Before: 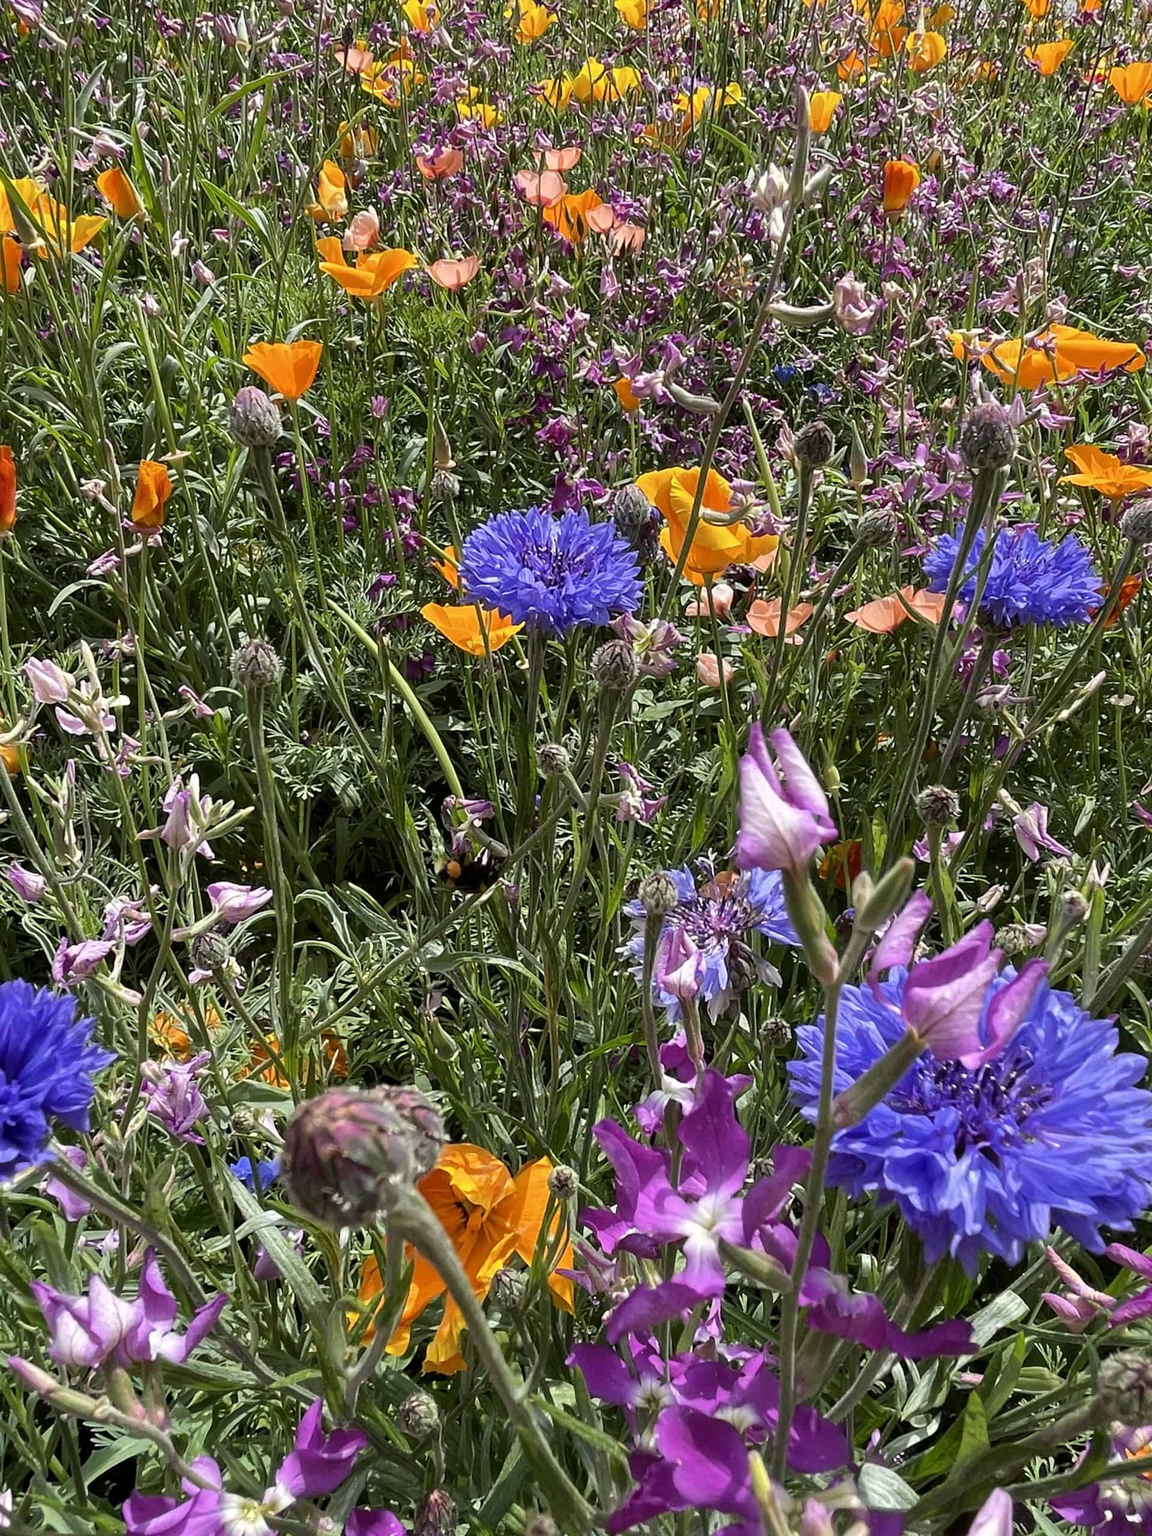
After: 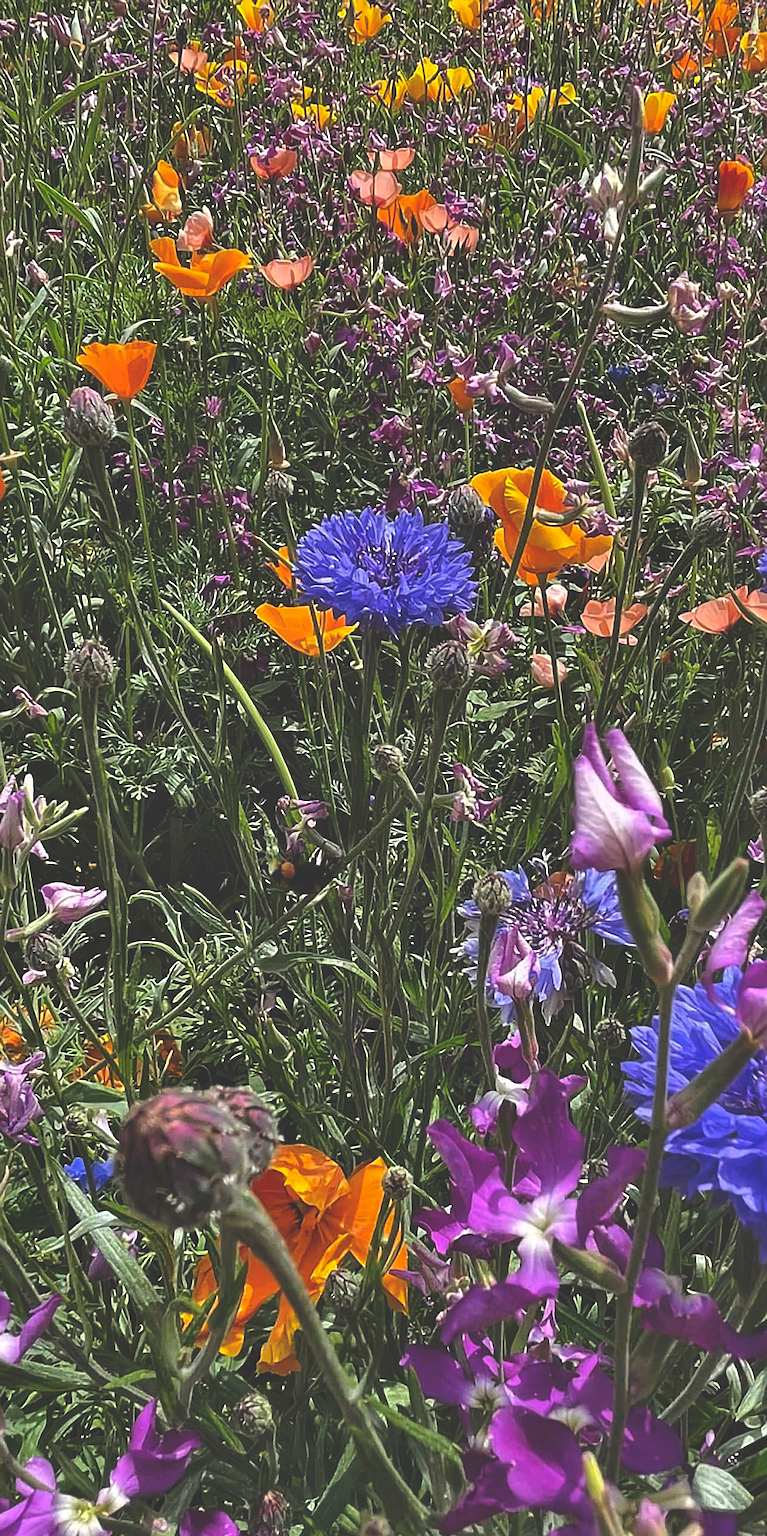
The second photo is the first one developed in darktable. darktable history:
rgb curve: curves: ch0 [(0, 0.186) (0.314, 0.284) (0.775, 0.708) (1, 1)], compensate middle gray true, preserve colors none
shadows and highlights: soften with gaussian
sharpen: on, module defaults
crop and rotate: left 14.436%, right 18.898%
